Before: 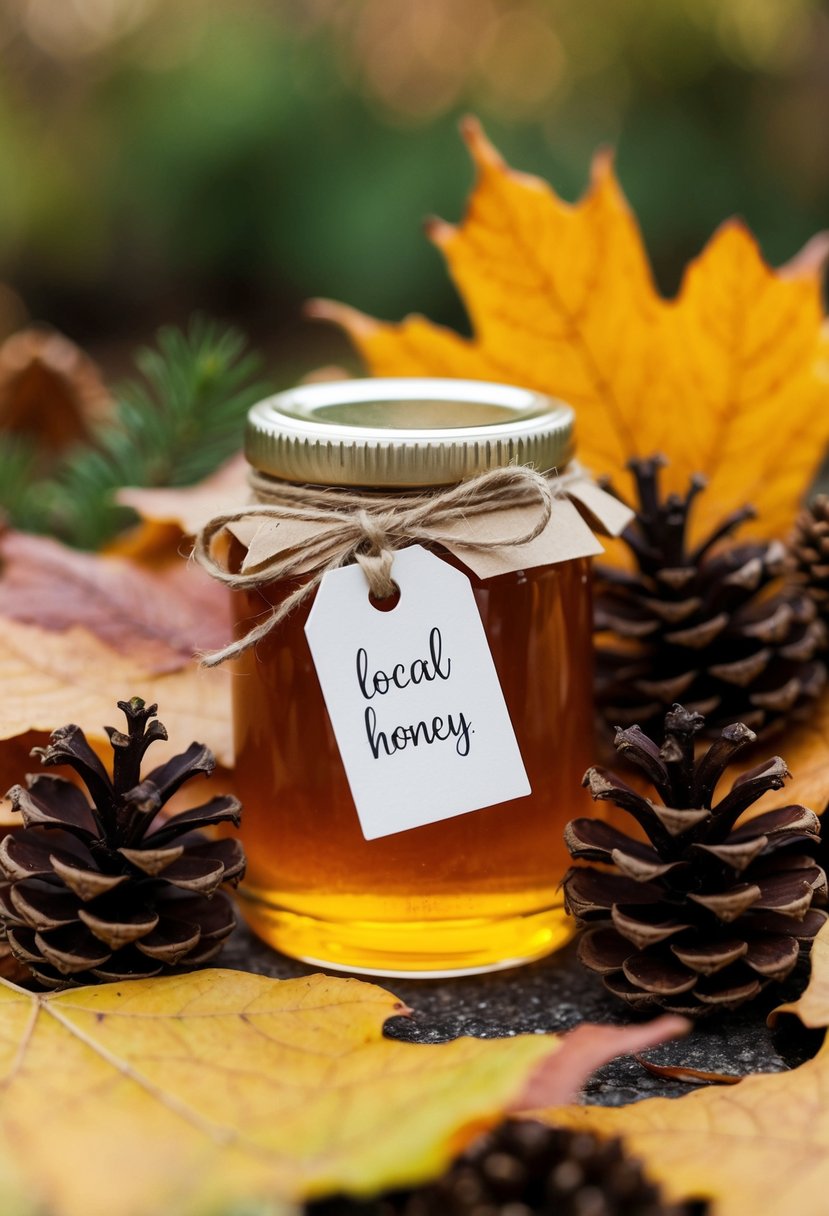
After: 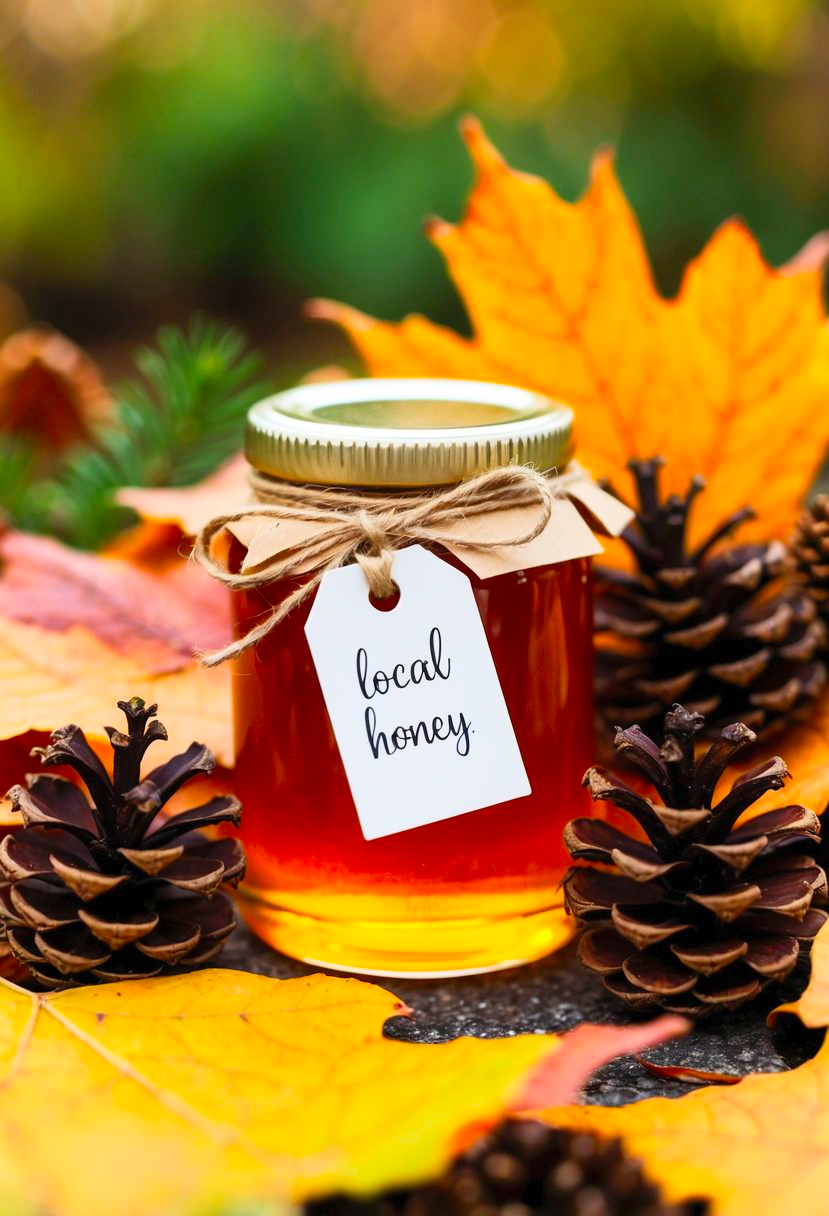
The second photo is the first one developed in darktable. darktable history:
contrast brightness saturation: contrast 0.198, brightness 0.201, saturation 0.8
